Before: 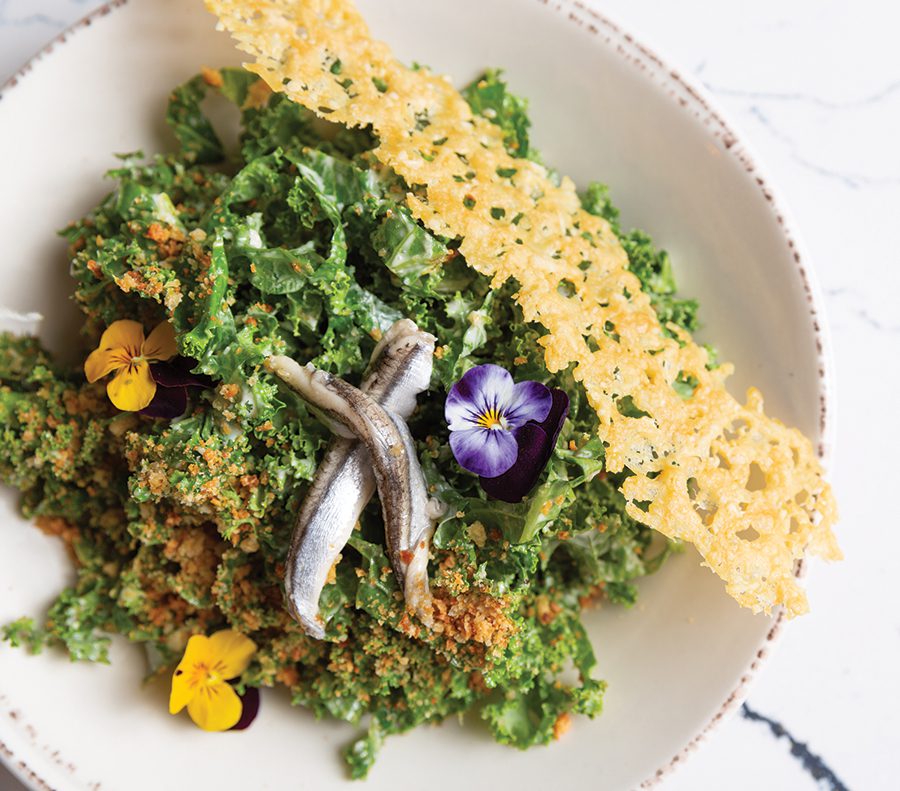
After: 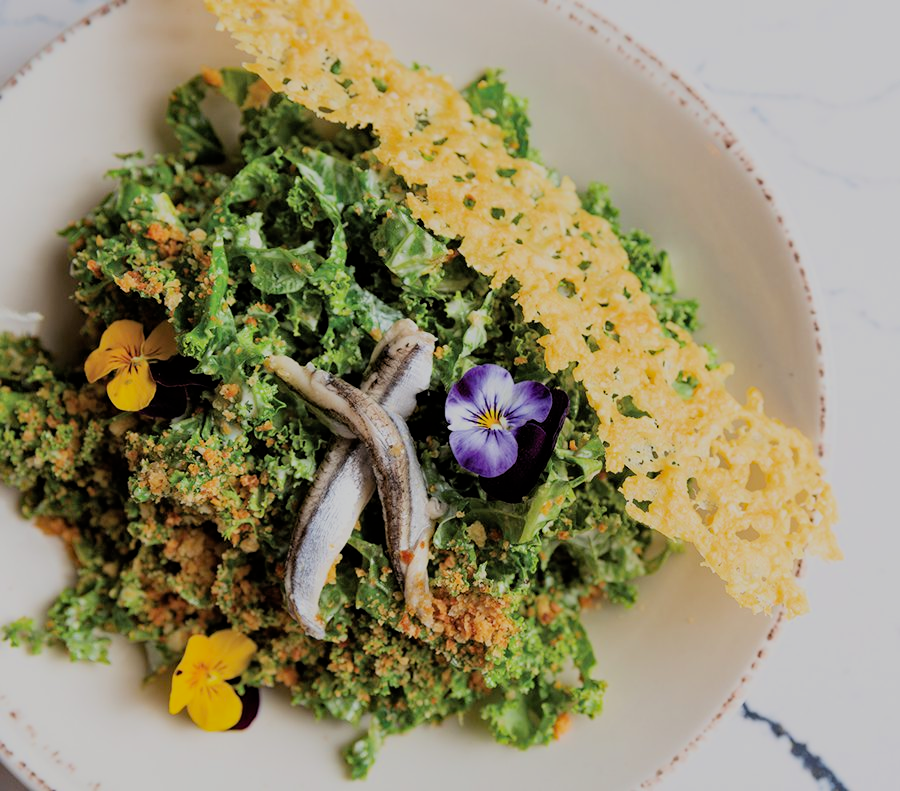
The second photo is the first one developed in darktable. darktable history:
filmic rgb: black relative exposure -6.15 EV, white relative exposure 6.96 EV, hardness 2.23, color science v6 (2022)
haze removal: compatibility mode true, adaptive false
